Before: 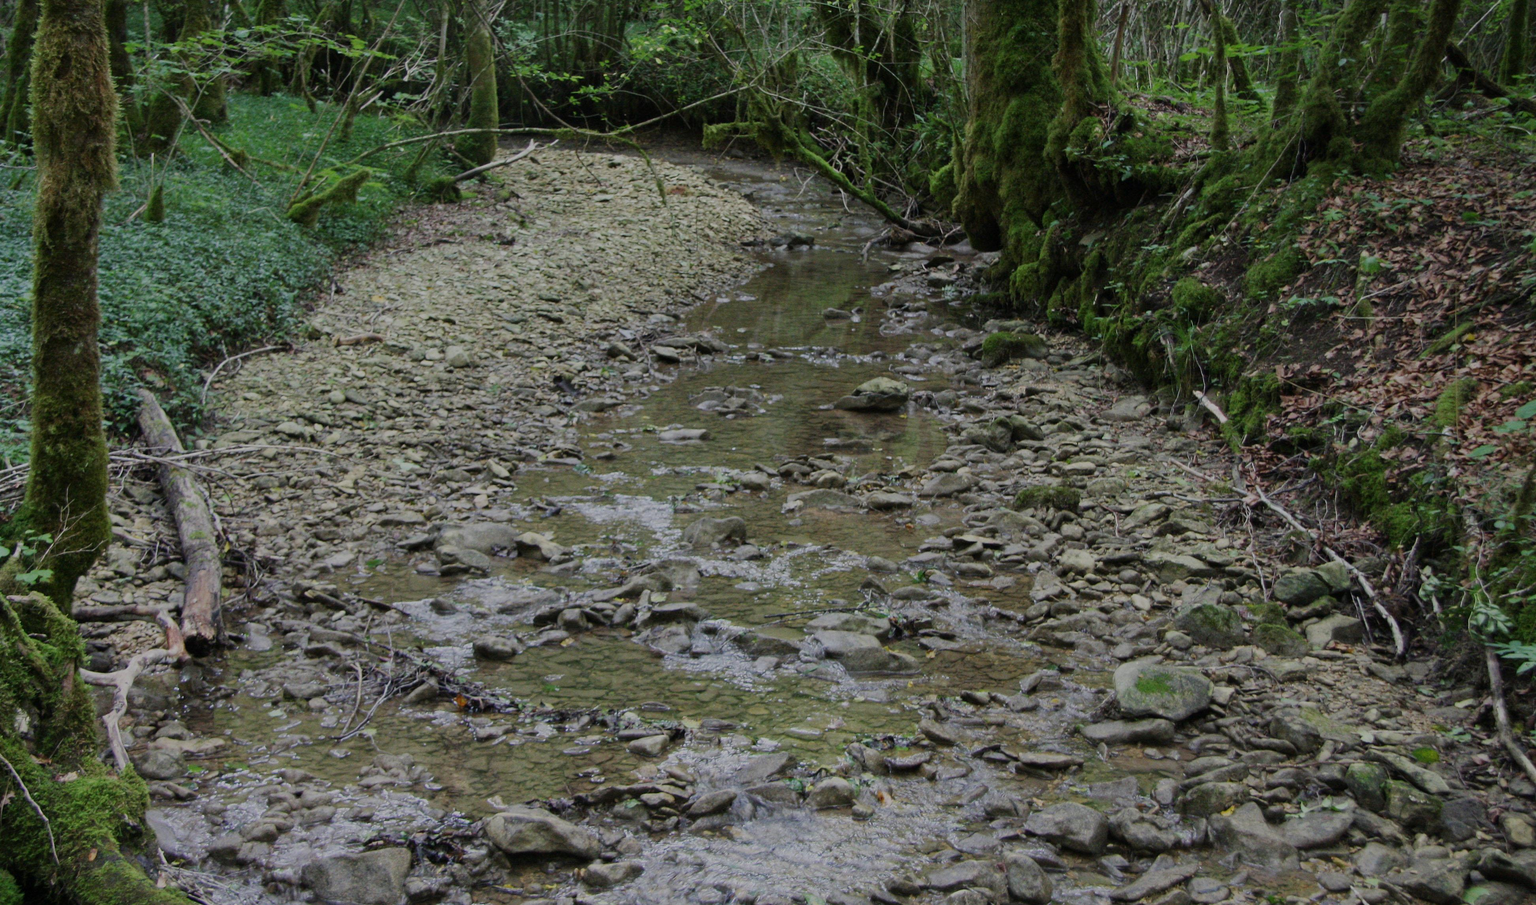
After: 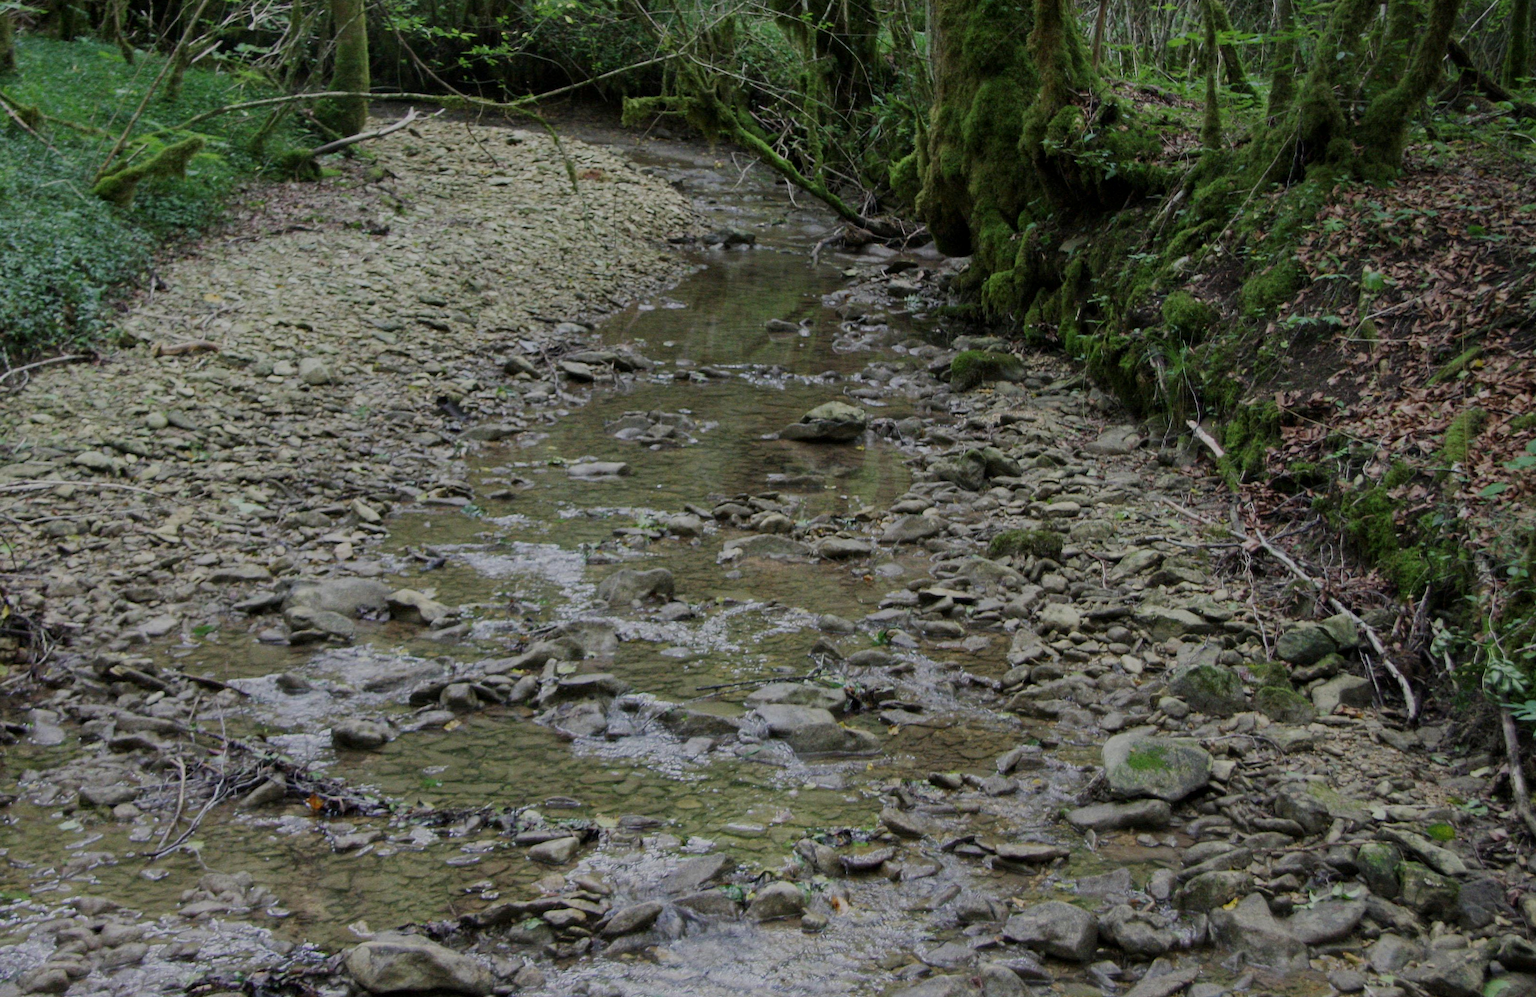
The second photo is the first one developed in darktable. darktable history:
rotate and perspective: rotation -0.013°, lens shift (vertical) -0.027, lens shift (horizontal) 0.178, crop left 0.016, crop right 0.989, crop top 0.082, crop bottom 0.918
local contrast: highlights 61%, shadows 106%, detail 107%, midtone range 0.529
crop: left 16.145%
